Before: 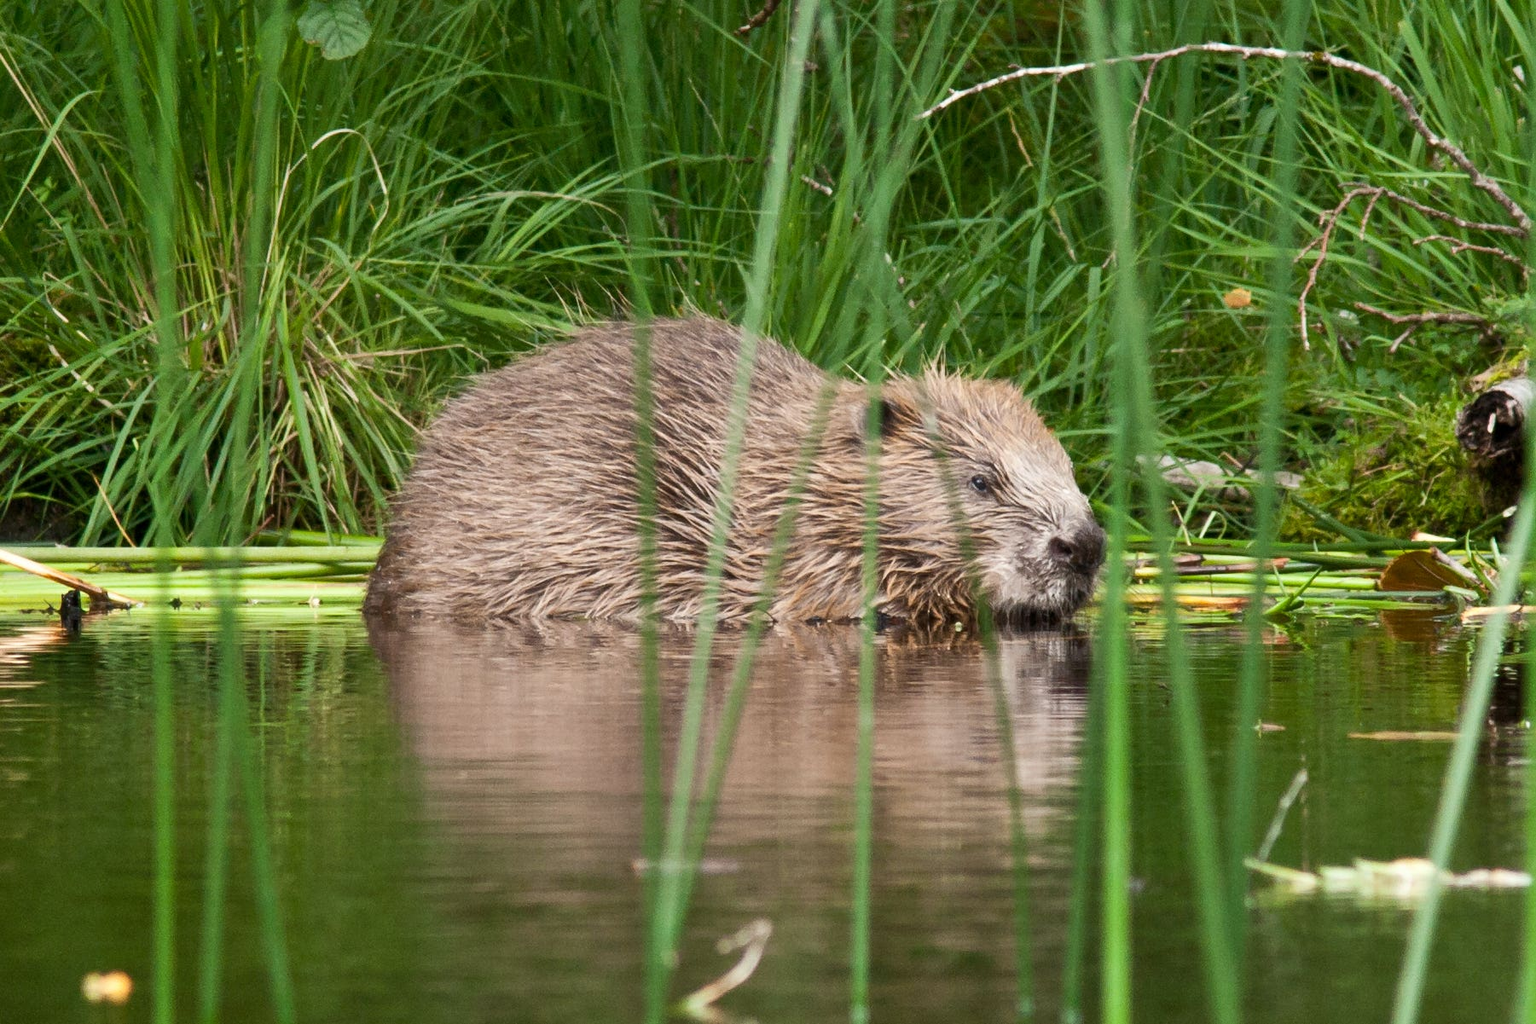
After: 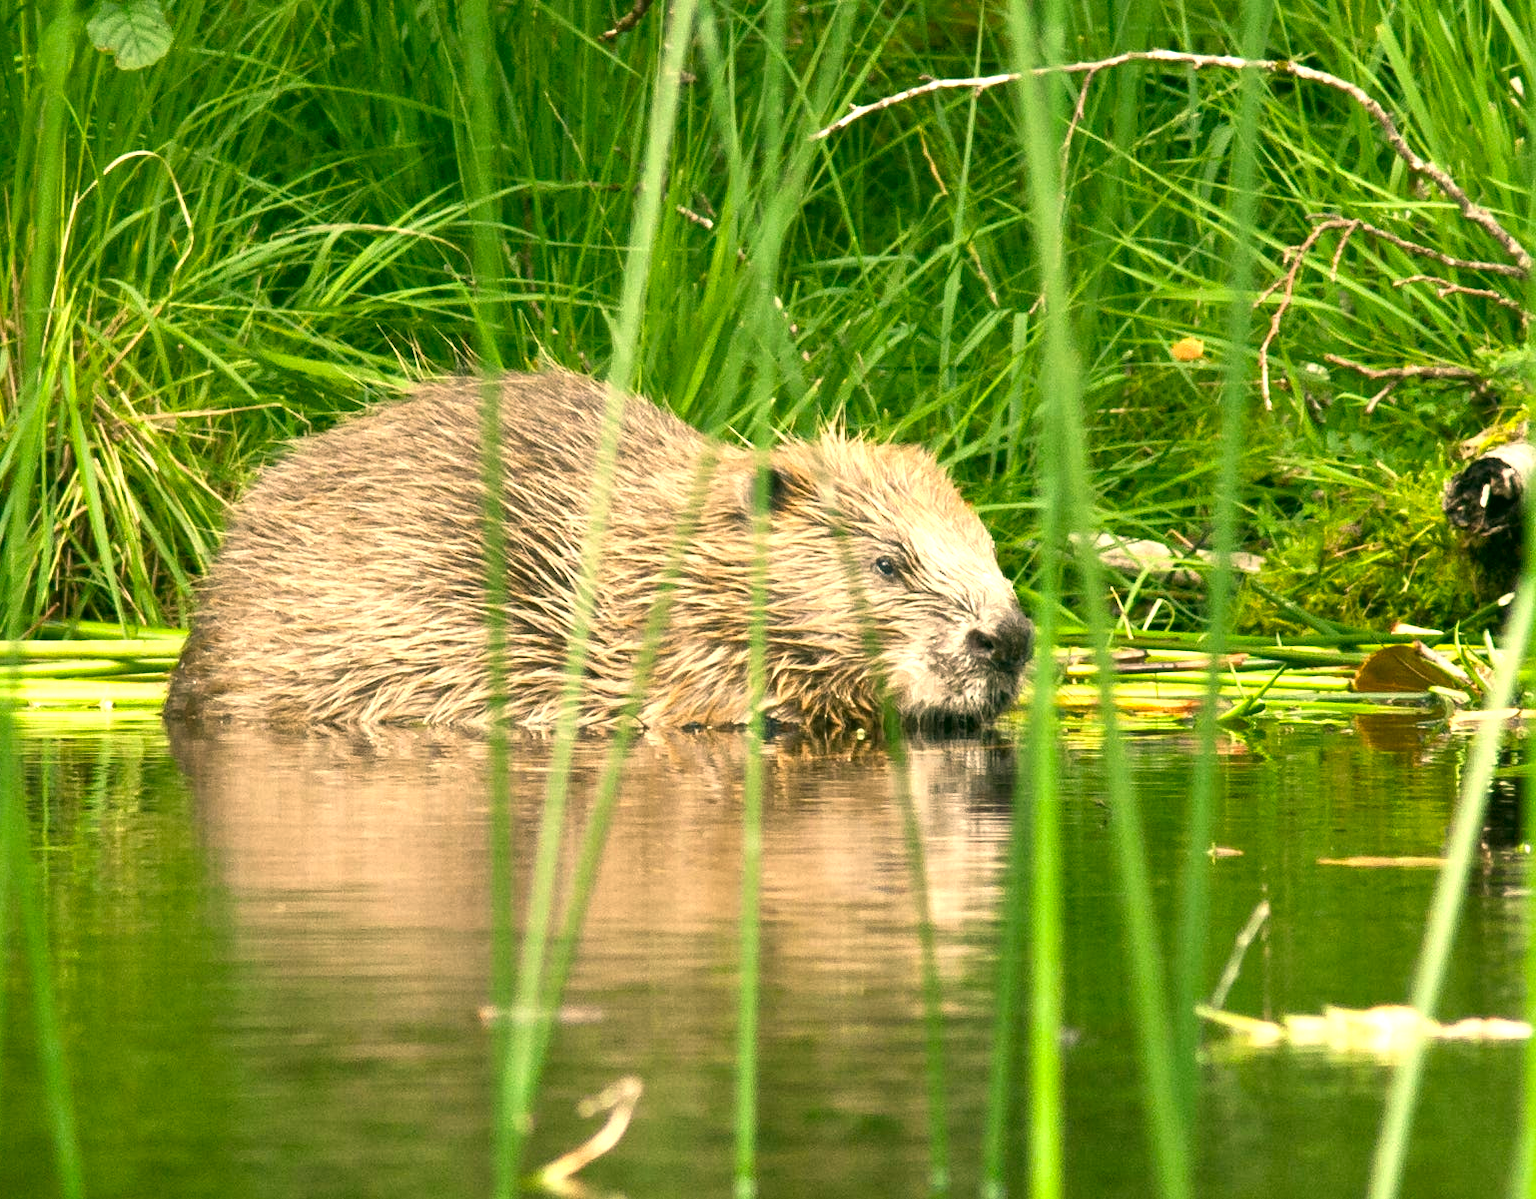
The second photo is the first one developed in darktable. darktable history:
crop and rotate: left 14.591%
exposure: black level correction 0, exposure 0.892 EV, compensate exposure bias true, compensate highlight preservation false
color correction: highlights a* 5.32, highlights b* 23.7, shadows a* -16.08, shadows b* 3.86
